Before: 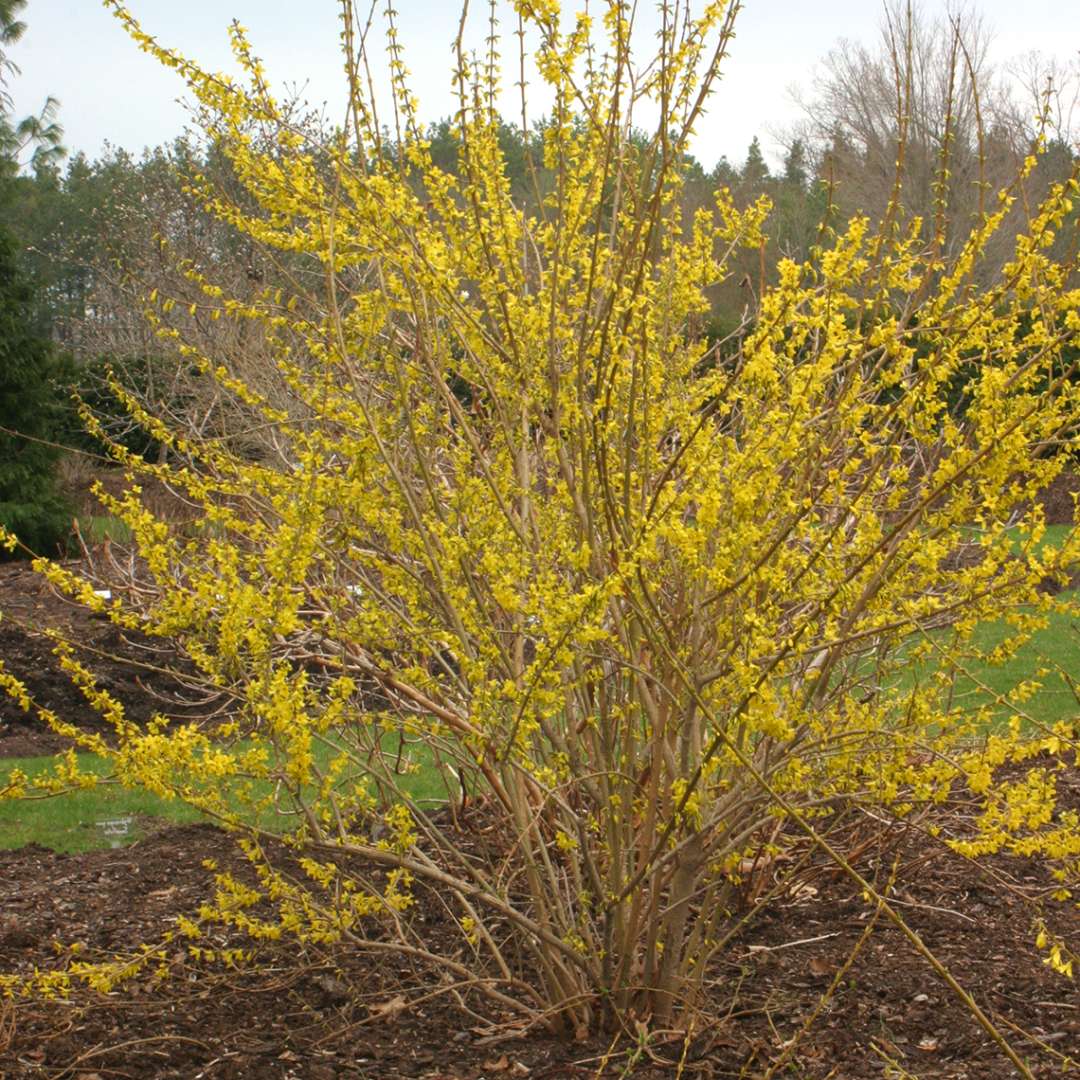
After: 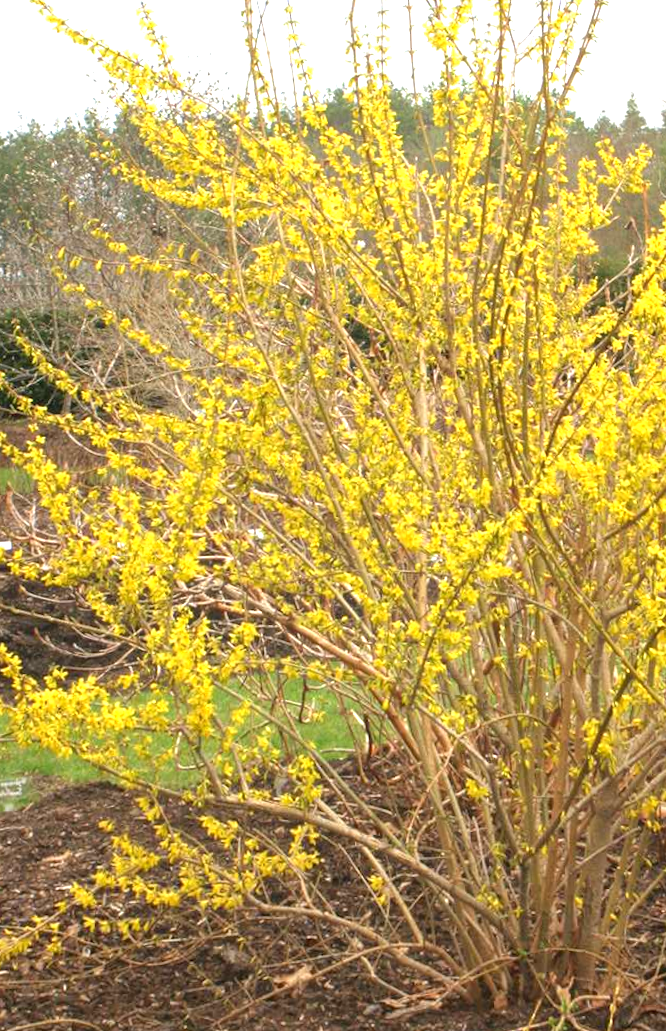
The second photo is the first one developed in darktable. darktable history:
rotate and perspective: rotation -1.68°, lens shift (vertical) -0.146, crop left 0.049, crop right 0.912, crop top 0.032, crop bottom 0.96
exposure: black level correction 0, exposure 1 EV, compensate highlight preservation false
crop and rotate: left 6.617%, right 26.717%
